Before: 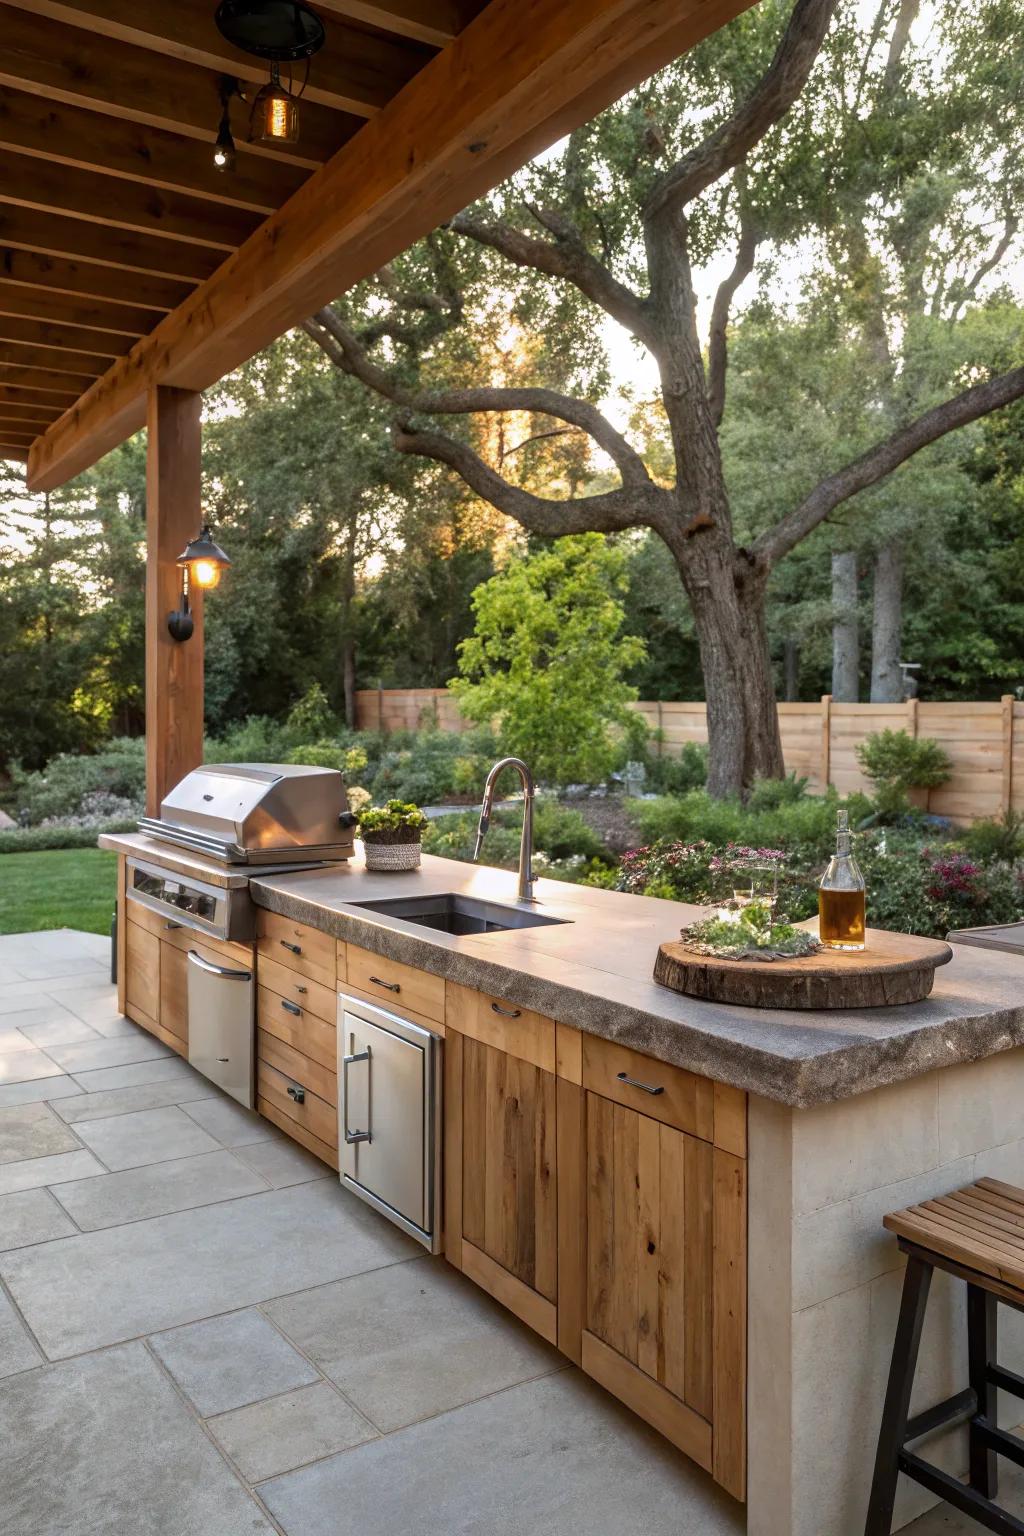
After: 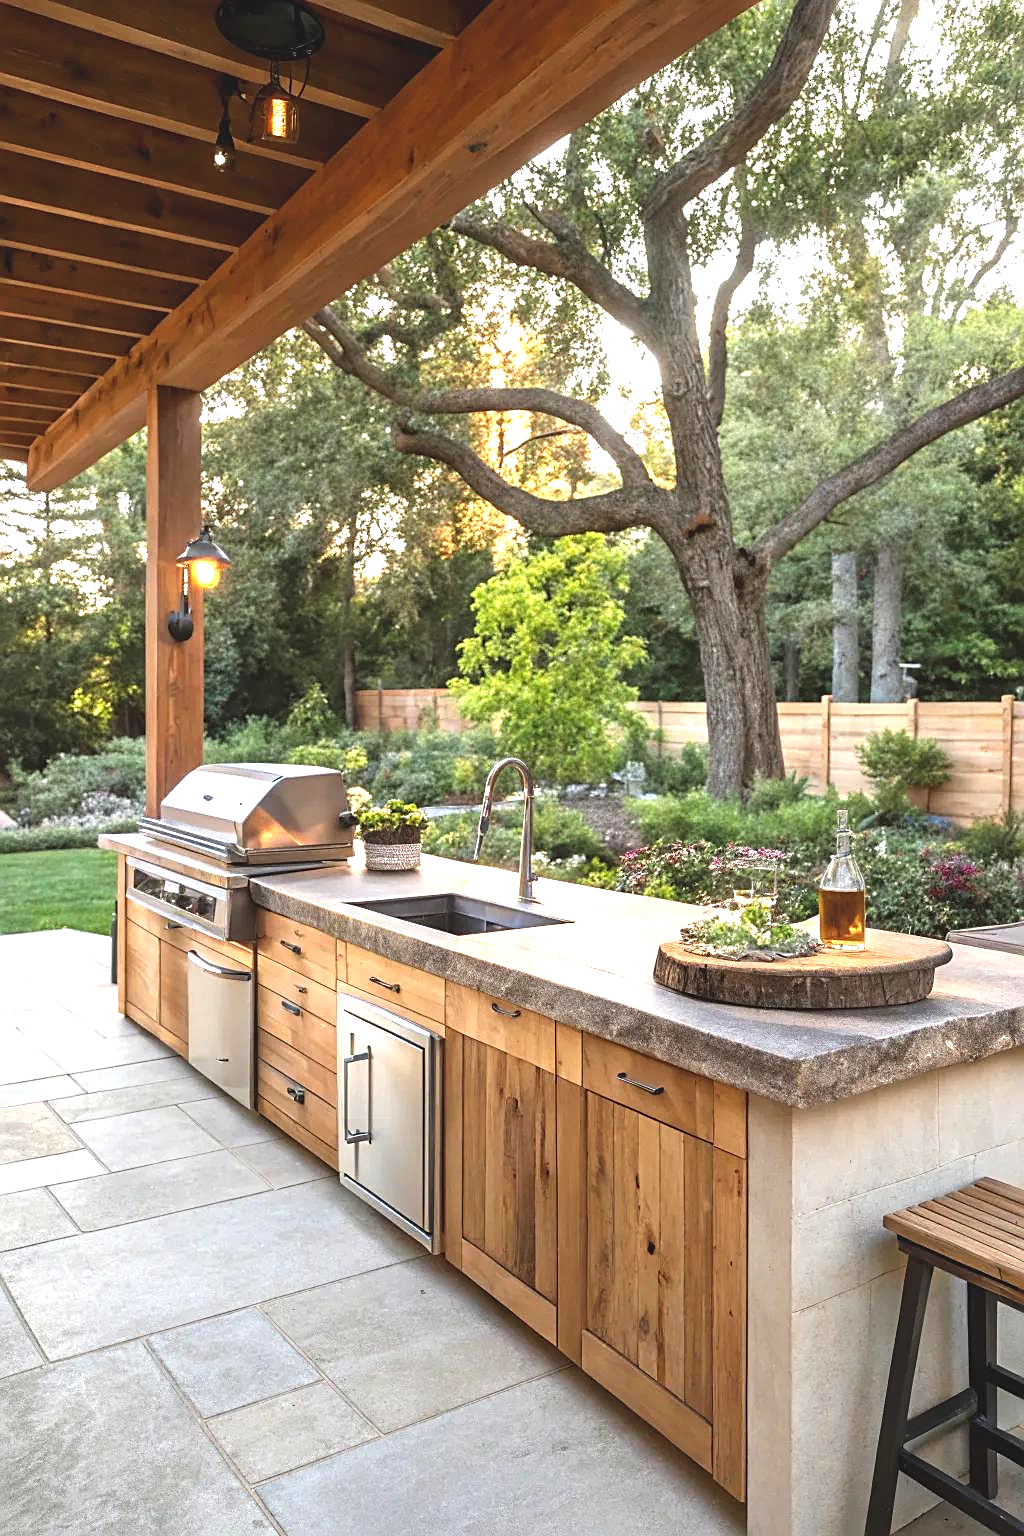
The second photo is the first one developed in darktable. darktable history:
exposure: black level correction -0.005, exposure 1 EV, compensate highlight preservation false
sharpen: on, module defaults
